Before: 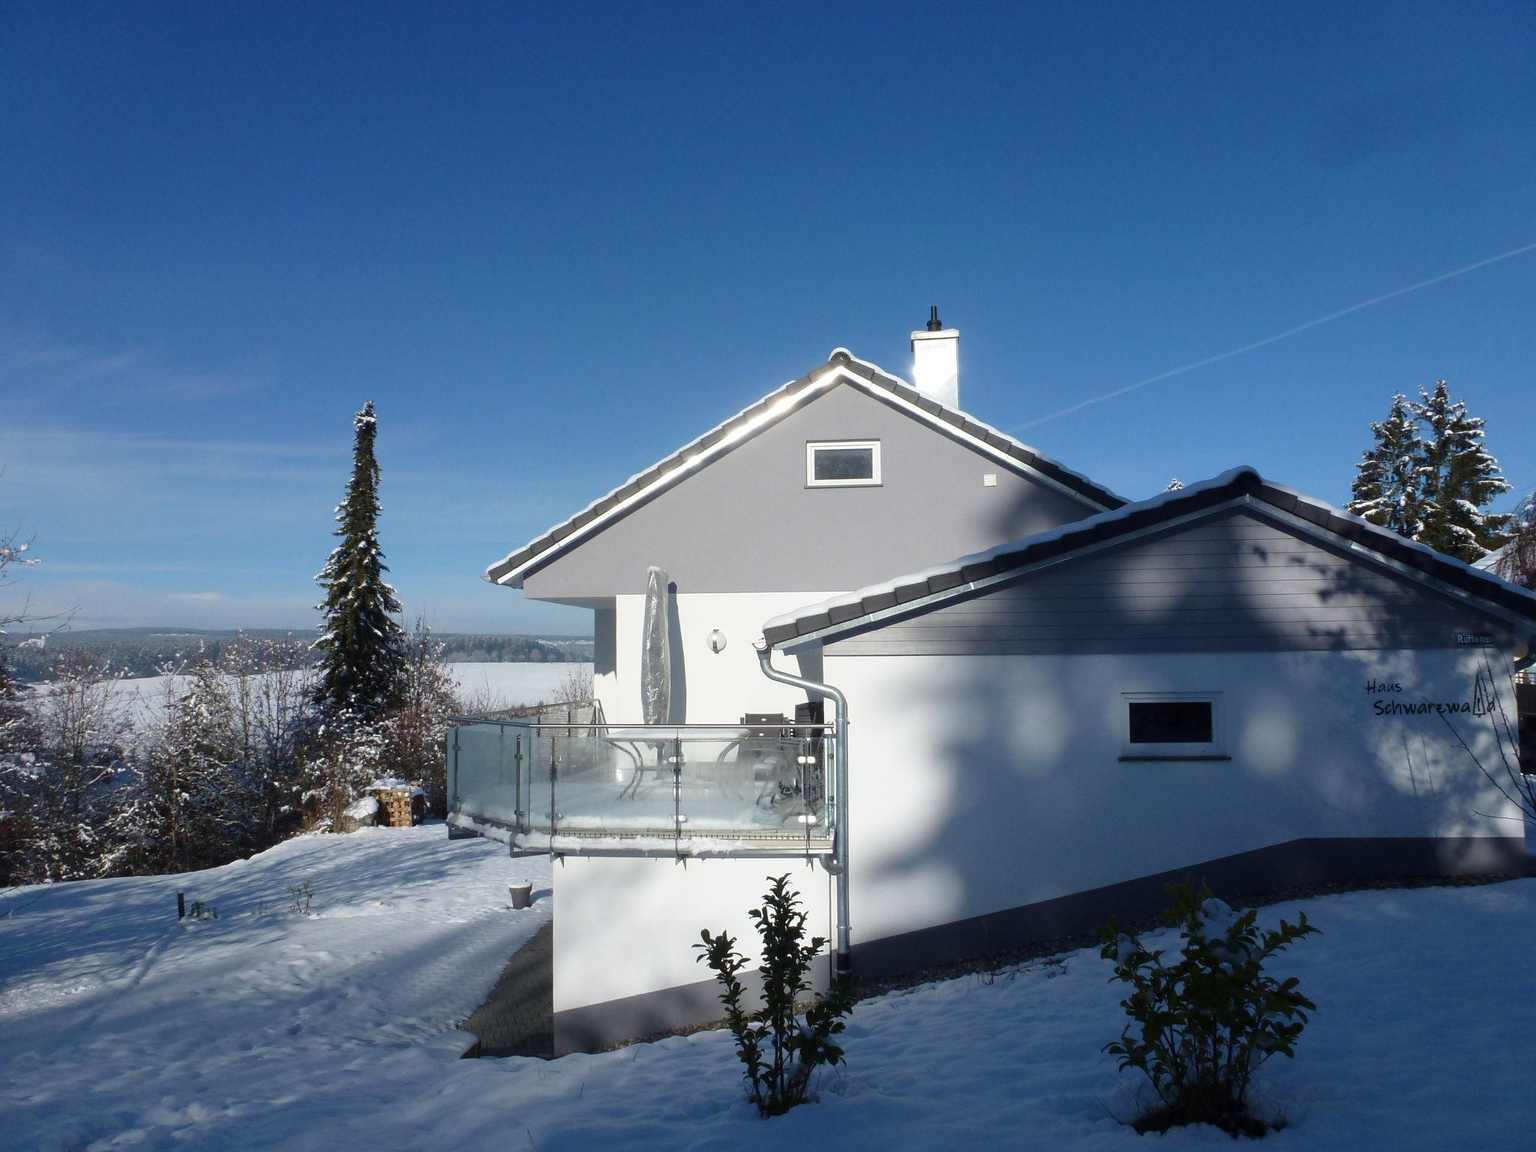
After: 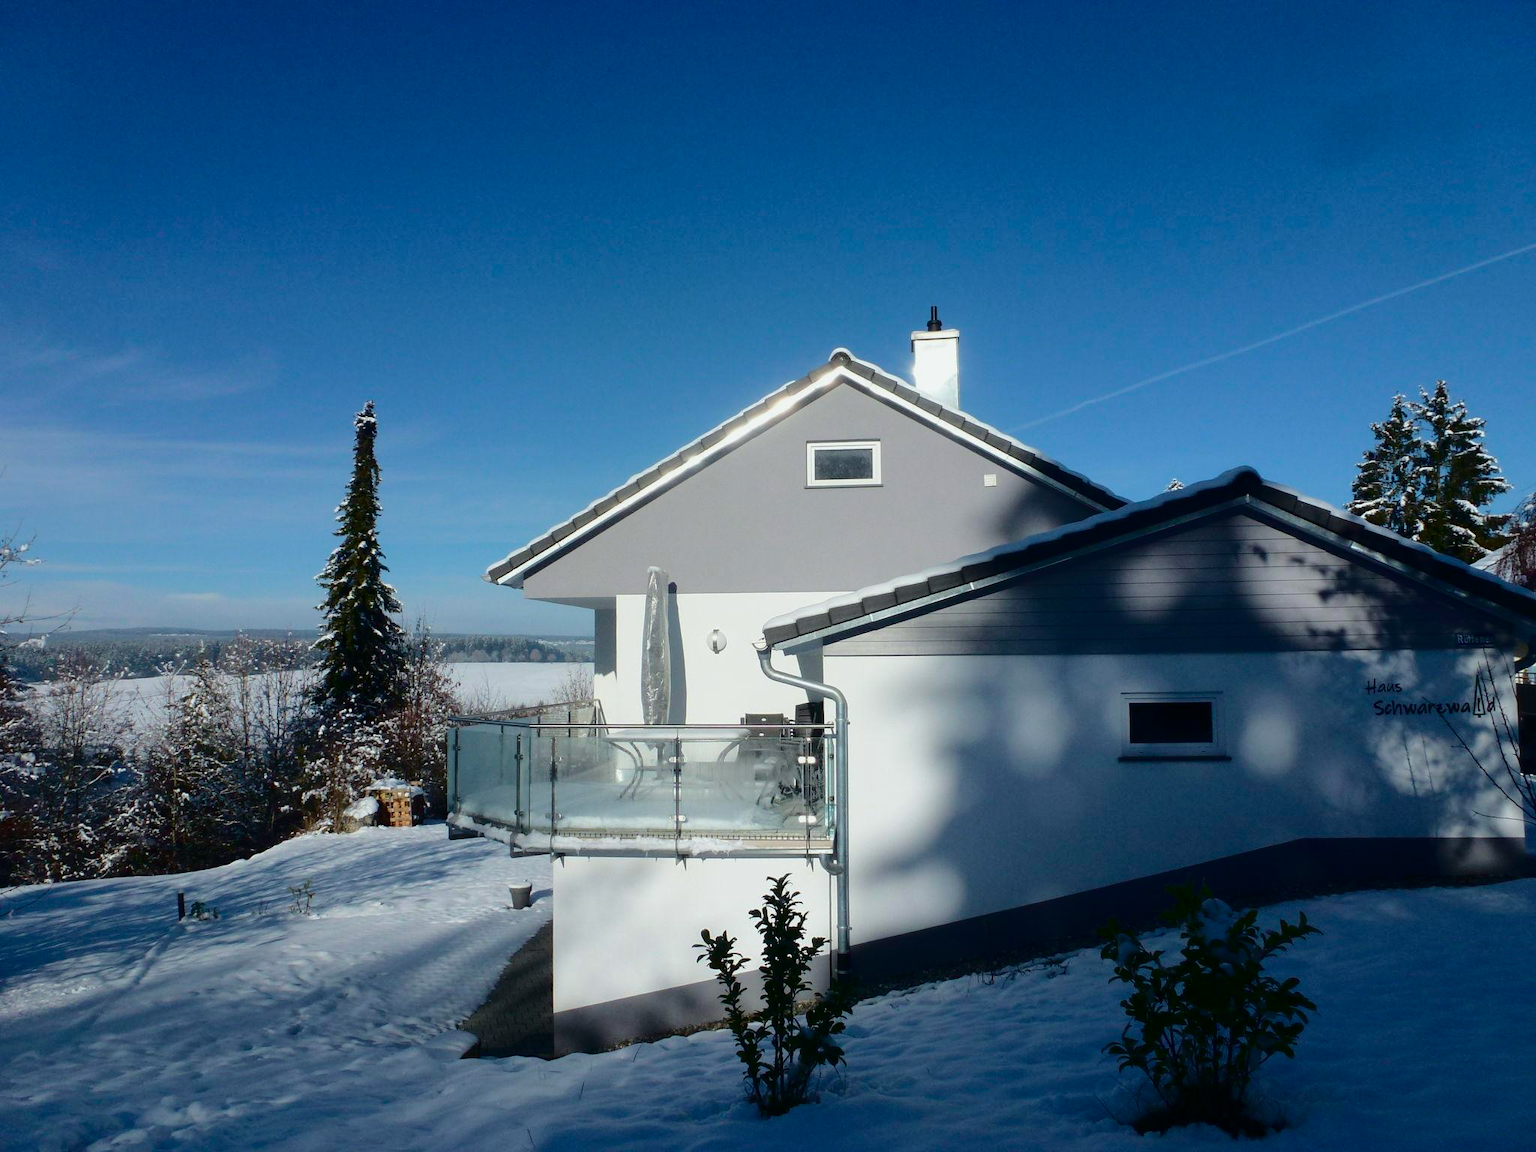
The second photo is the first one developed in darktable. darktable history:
tone curve: curves: ch0 [(0, 0) (0.181, 0.087) (0.498, 0.485) (0.78, 0.742) (0.993, 0.954)]; ch1 [(0, 0) (0.311, 0.149) (0.395, 0.349) (0.488, 0.477) (0.612, 0.641) (1, 1)]; ch2 [(0, 0) (0.5, 0.5) (0.638, 0.667) (1, 1)], color space Lab, independent channels, preserve colors none
